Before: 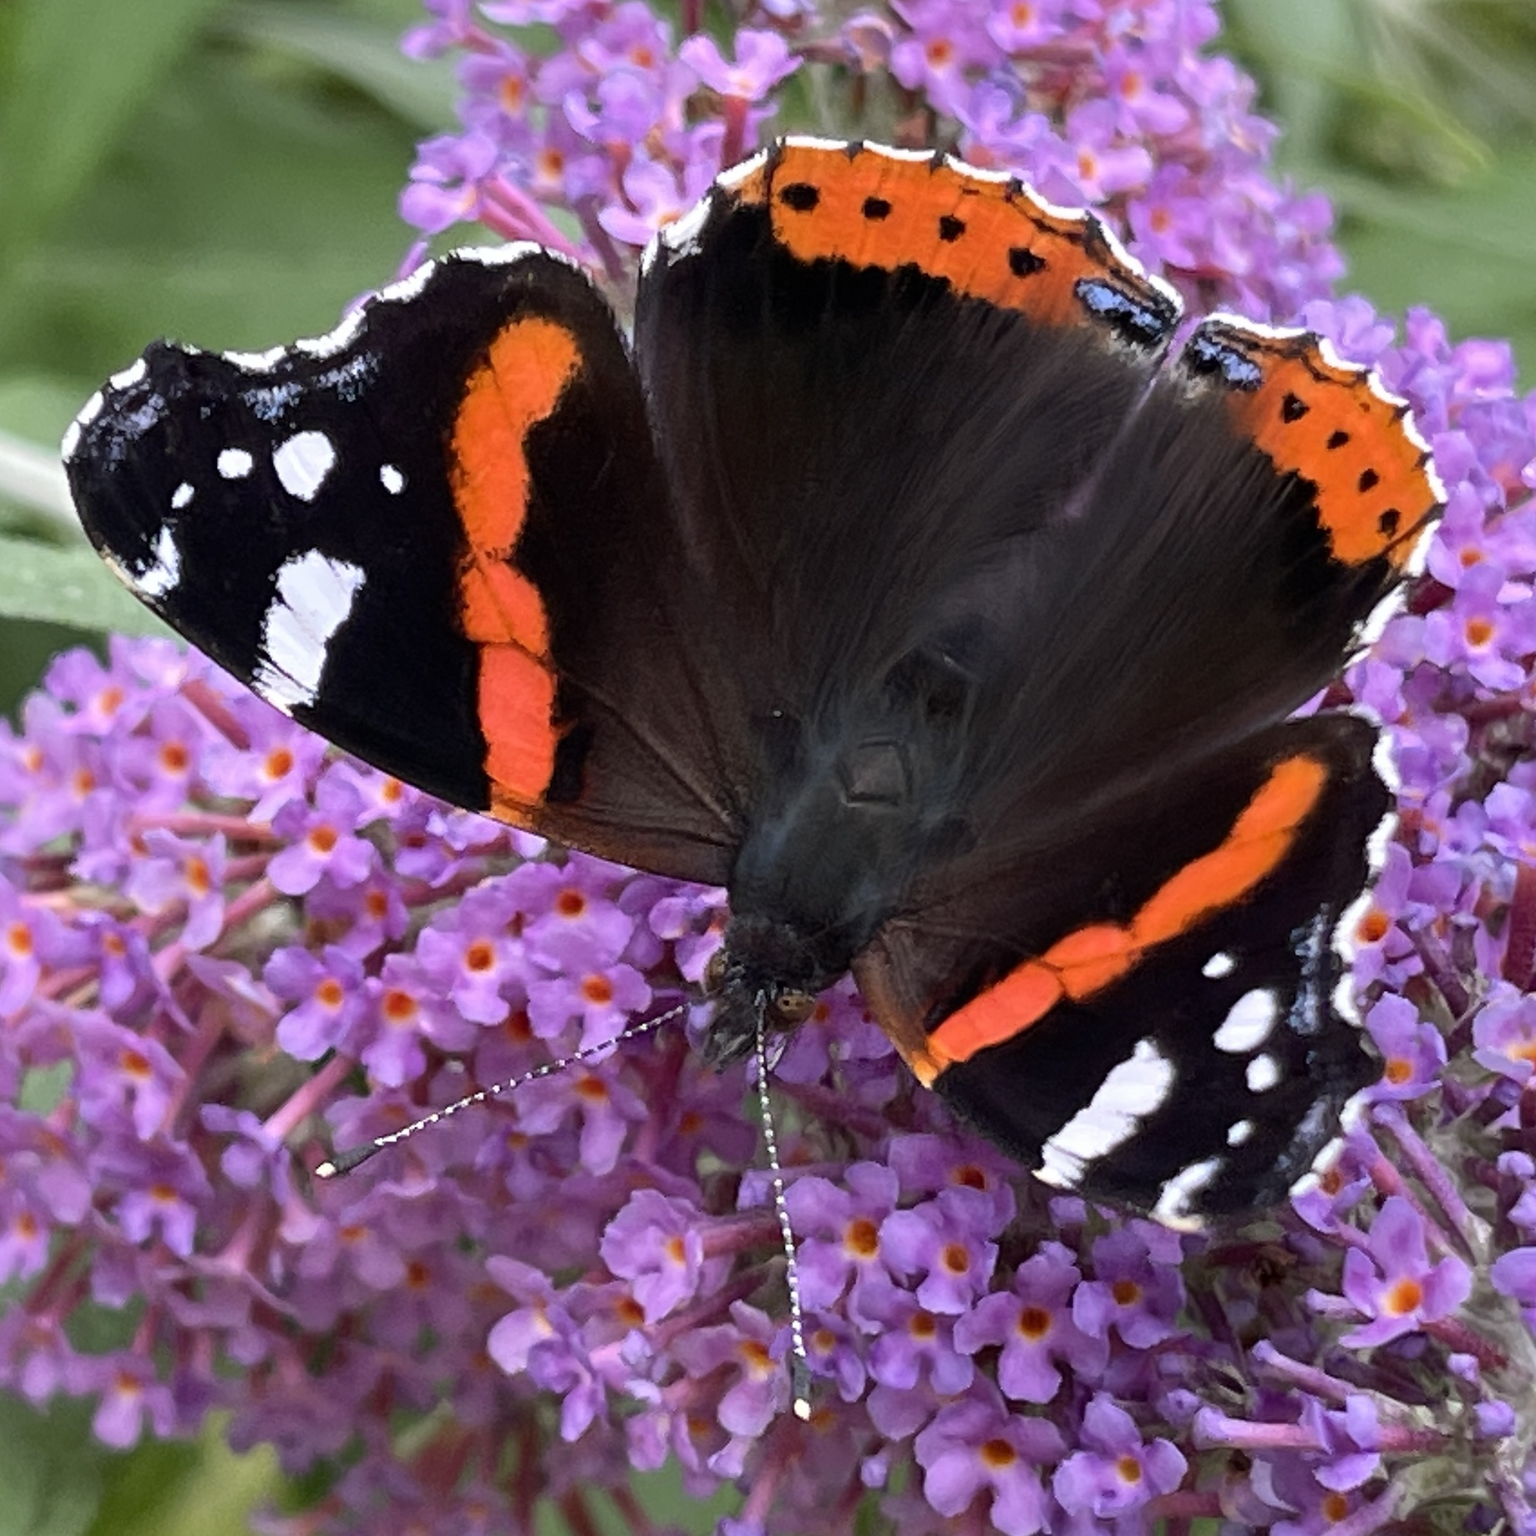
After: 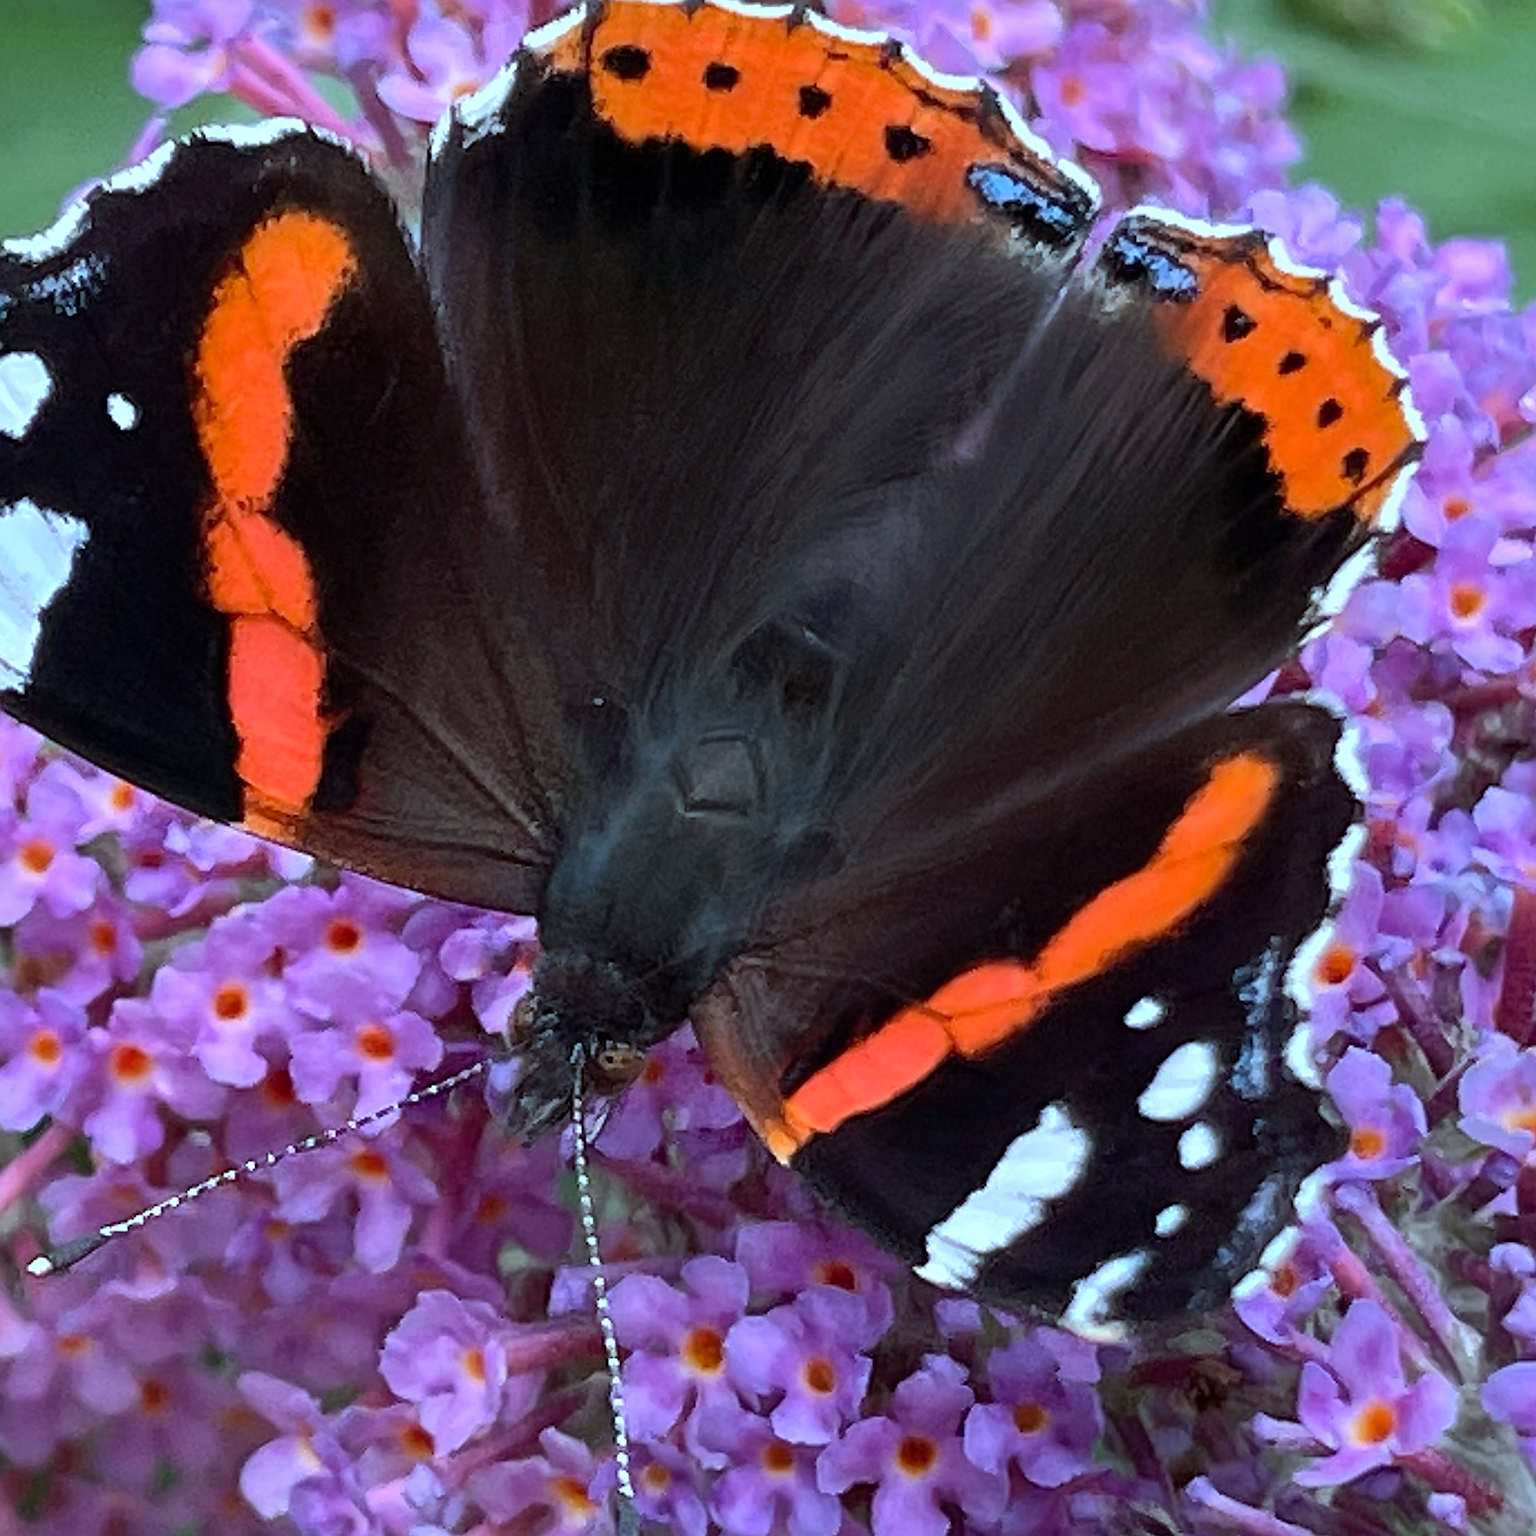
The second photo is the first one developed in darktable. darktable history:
crop: left 19.159%, top 9.58%, bottom 9.58%
shadows and highlights: shadows 30
contrast brightness saturation: contrast 0.08, saturation 0.02
sharpen: on, module defaults
color correction: highlights a* -11.71, highlights b* -15.58
